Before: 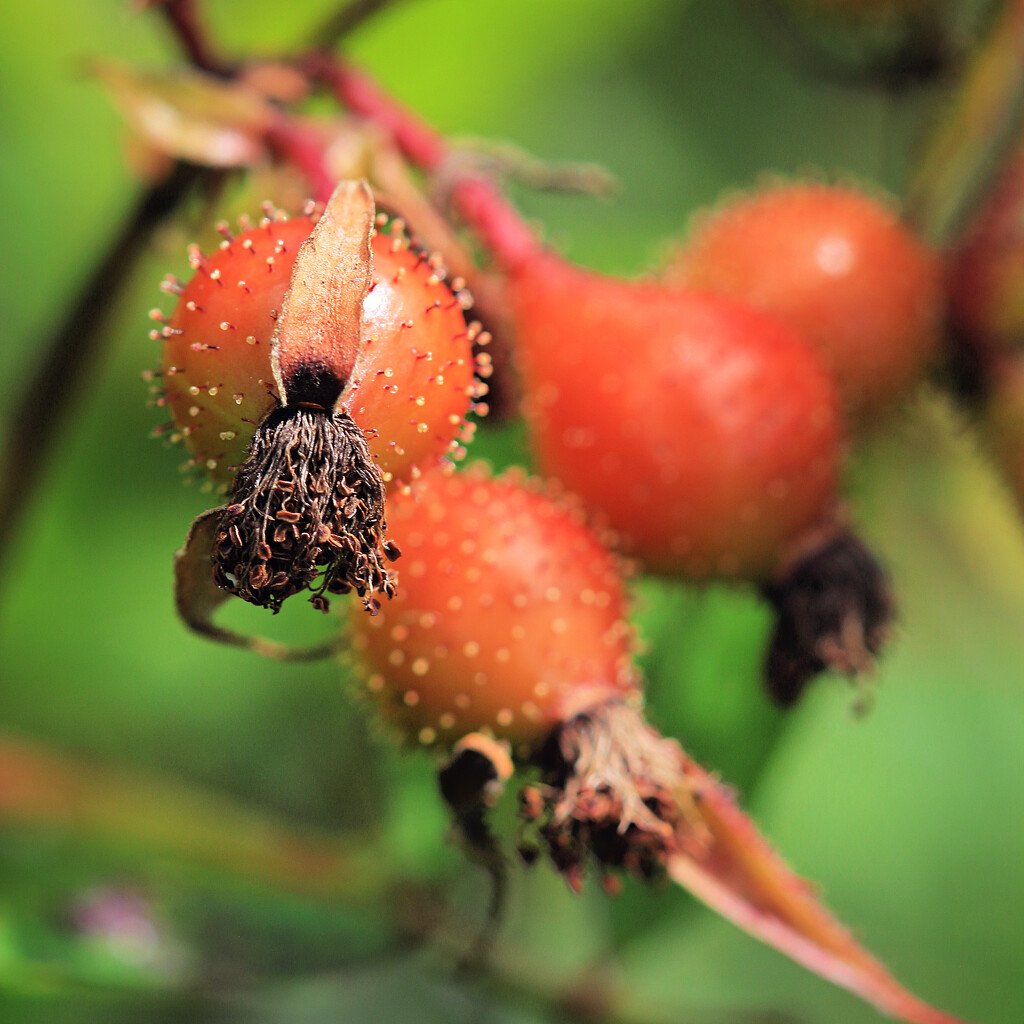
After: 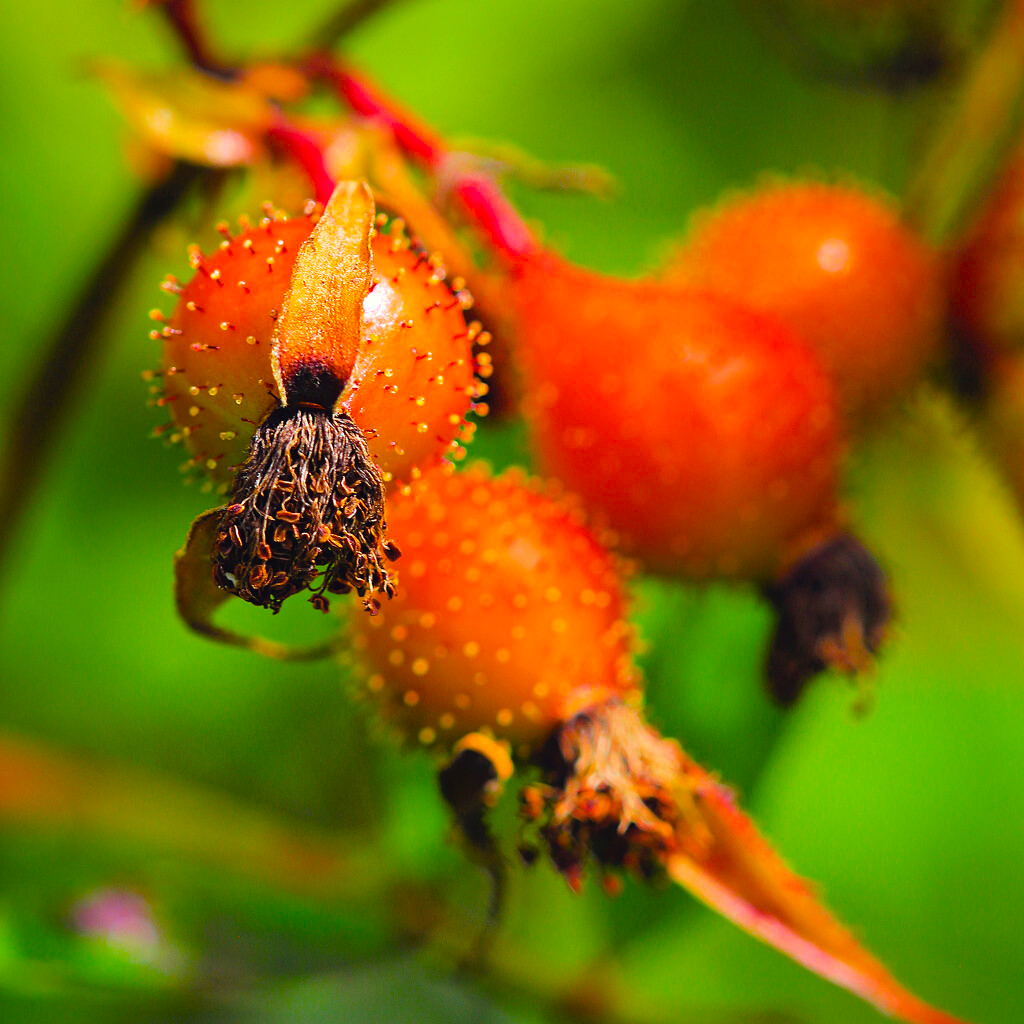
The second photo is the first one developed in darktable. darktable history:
color balance rgb: global offset › luminance 0.252%, linear chroma grading › shadows 9.938%, linear chroma grading › highlights 10.512%, linear chroma grading › global chroma 15.636%, linear chroma grading › mid-tones 14.555%, perceptual saturation grading › global saturation 24.908%, global vibrance 50.182%
